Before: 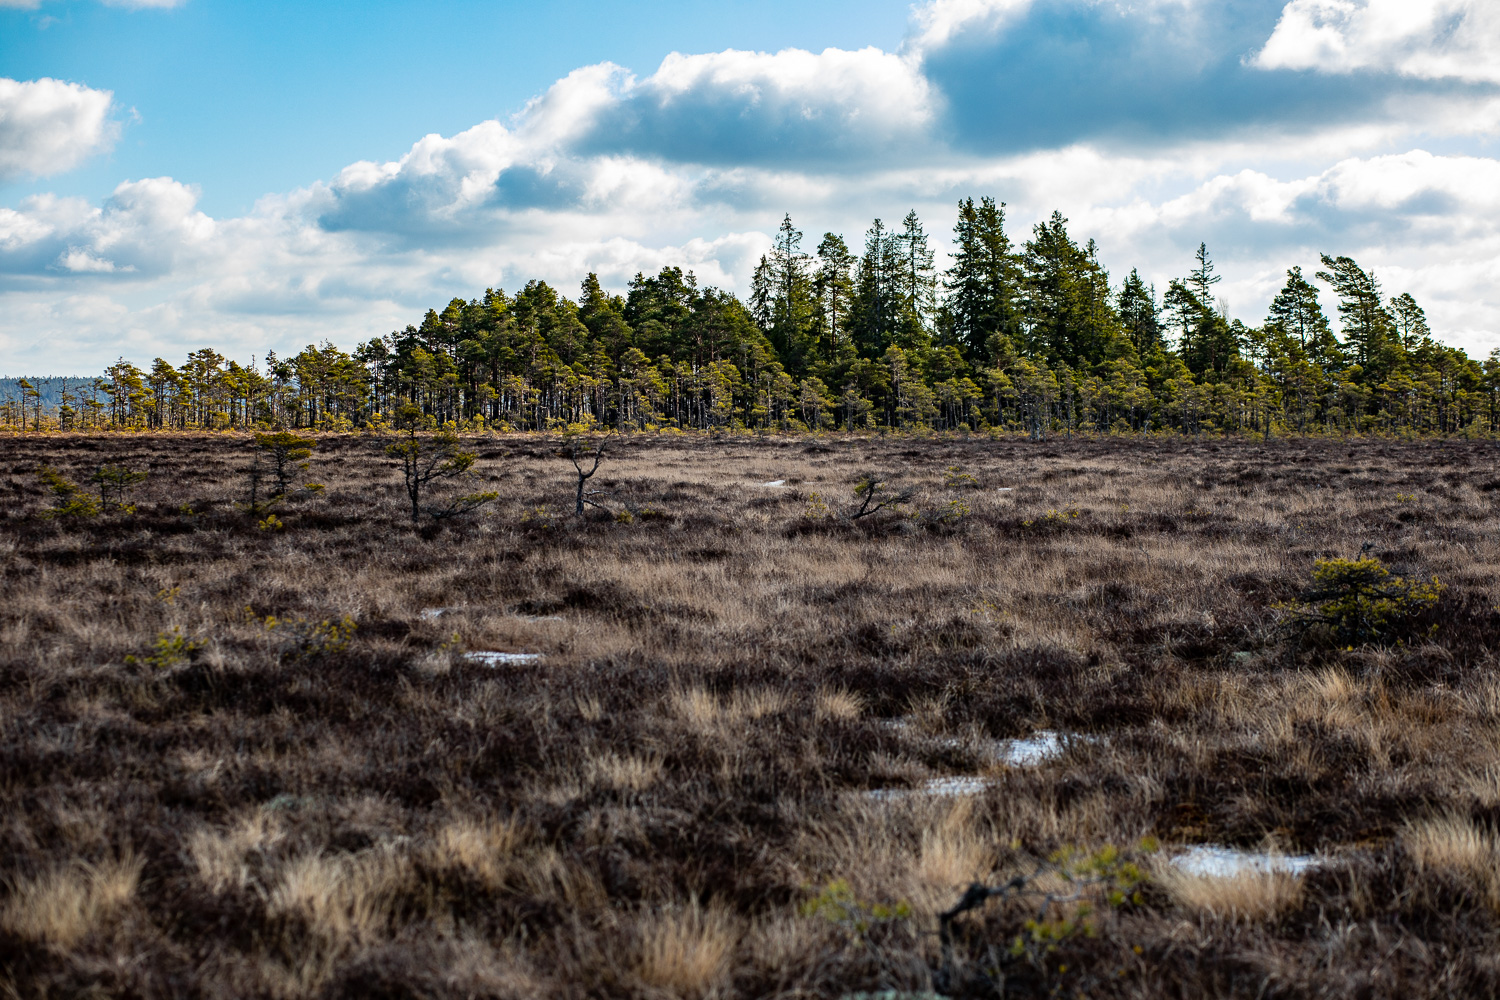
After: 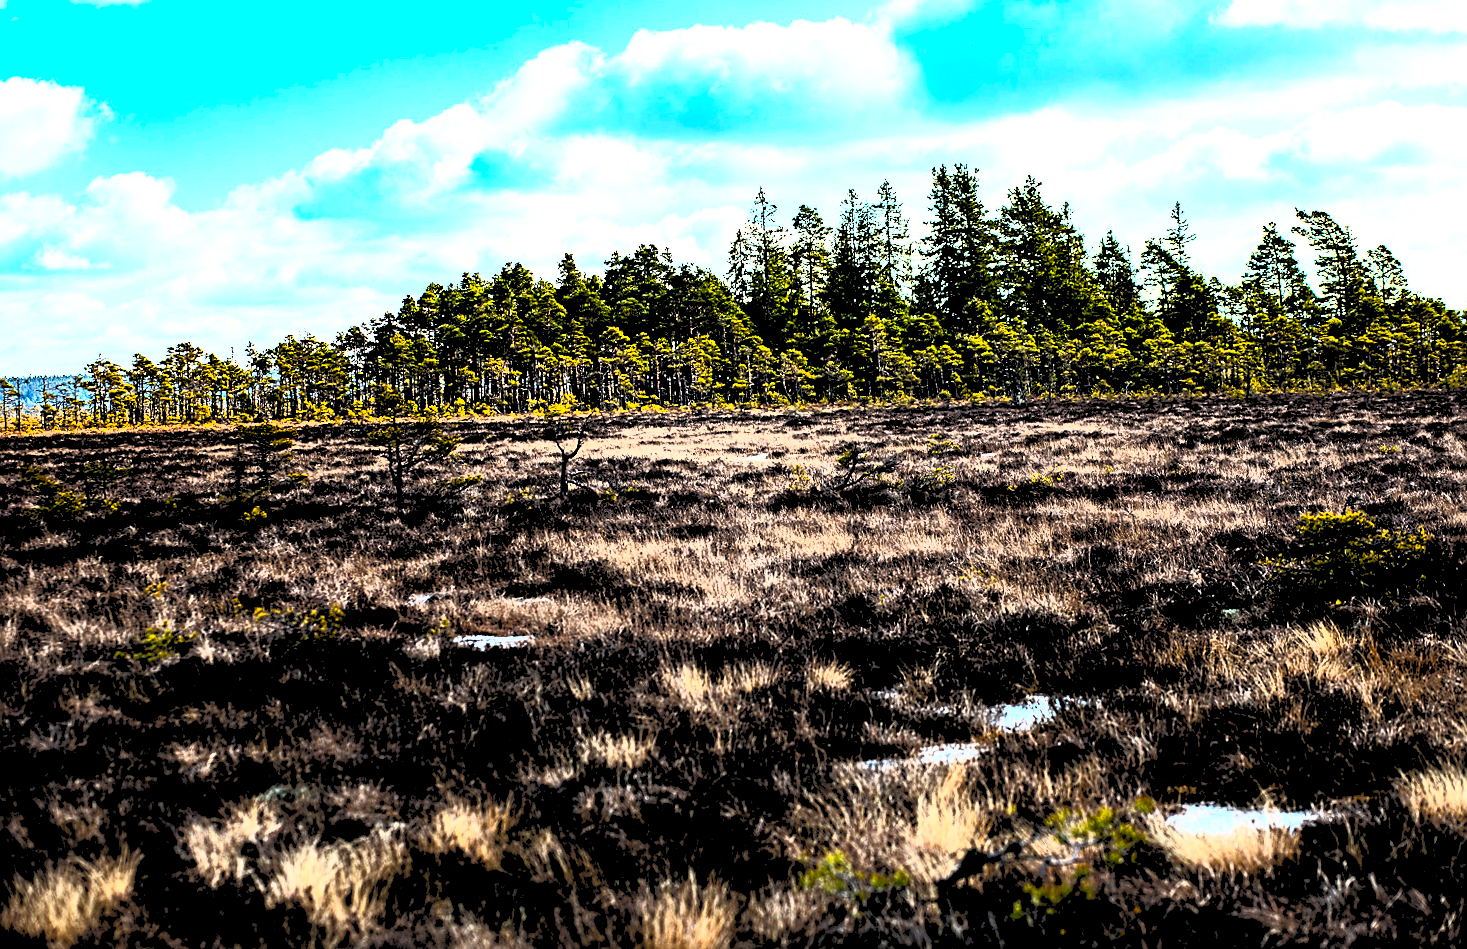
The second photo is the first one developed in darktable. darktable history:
vibrance: on, module defaults
rotate and perspective: rotation -2°, crop left 0.022, crop right 0.978, crop top 0.049, crop bottom 0.951
contrast brightness saturation: contrast 1, brightness 1, saturation 1
rgb levels: levels [[0.034, 0.472, 0.904], [0, 0.5, 1], [0, 0.5, 1]]
sharpen: on, module defaults
